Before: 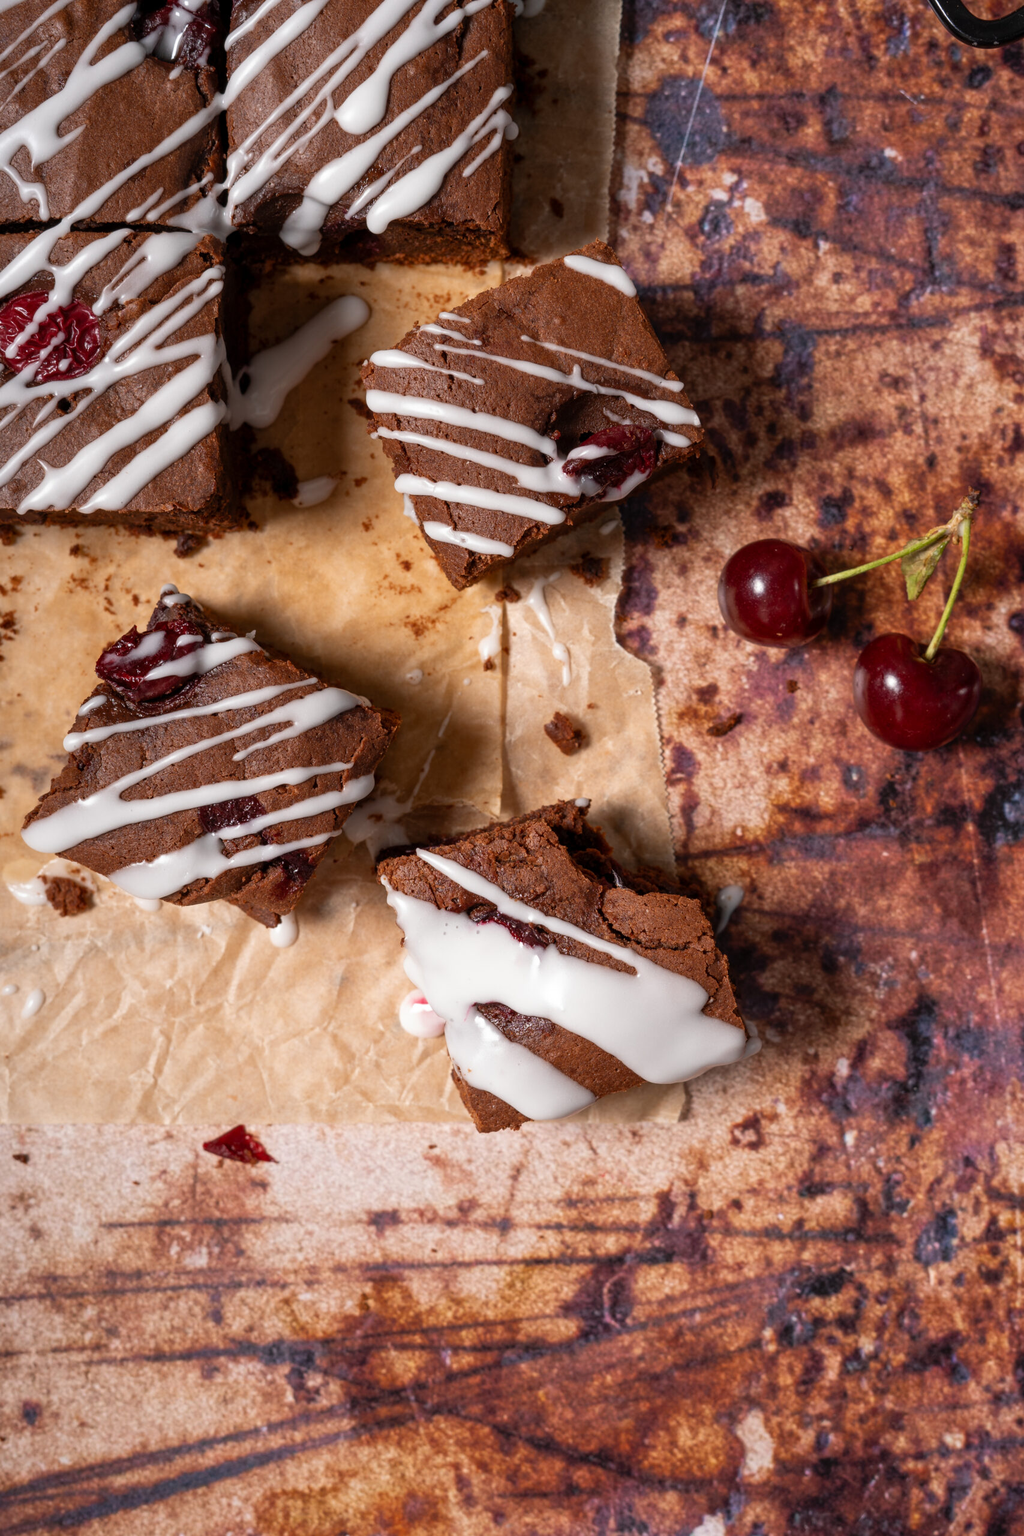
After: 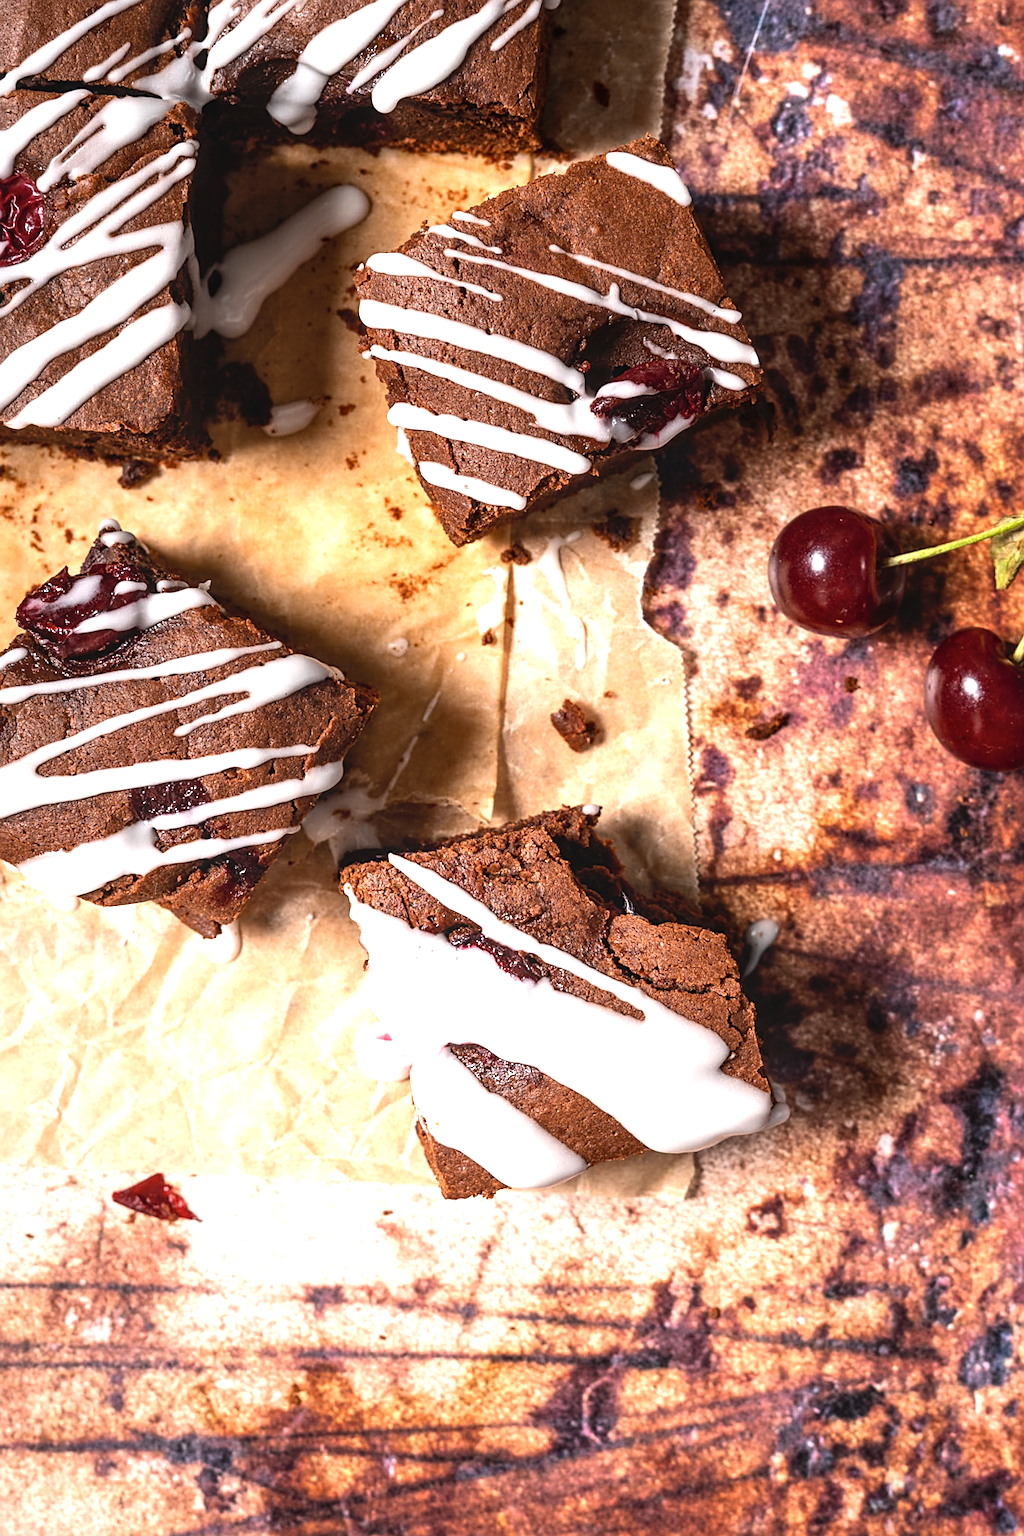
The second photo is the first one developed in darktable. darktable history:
sharpen: on, module defaults
local contrast: detail 110%
exposure: black level correction 0.001, exposure 0.5 EV, compensate exposure bias true, compensate highlight preservation false
tone equalizer: -8 EV -0.75 EV, -7 EV -0.7 EV, -6 EV -0.6 EV, -5 EV -0.4 EV, -3 EV 0.4 EV, -2 EV 0.6 EV, -1 EV 0.7 EV, +0 EV 0.75 EV, edges refinement/feathering 500, mask exposure compensation -1.57 EV, preserve details no
crop and rotate: angle -3.27°, left 5.211%, top 5.211%, right 4.607%, bottom 4.607%
